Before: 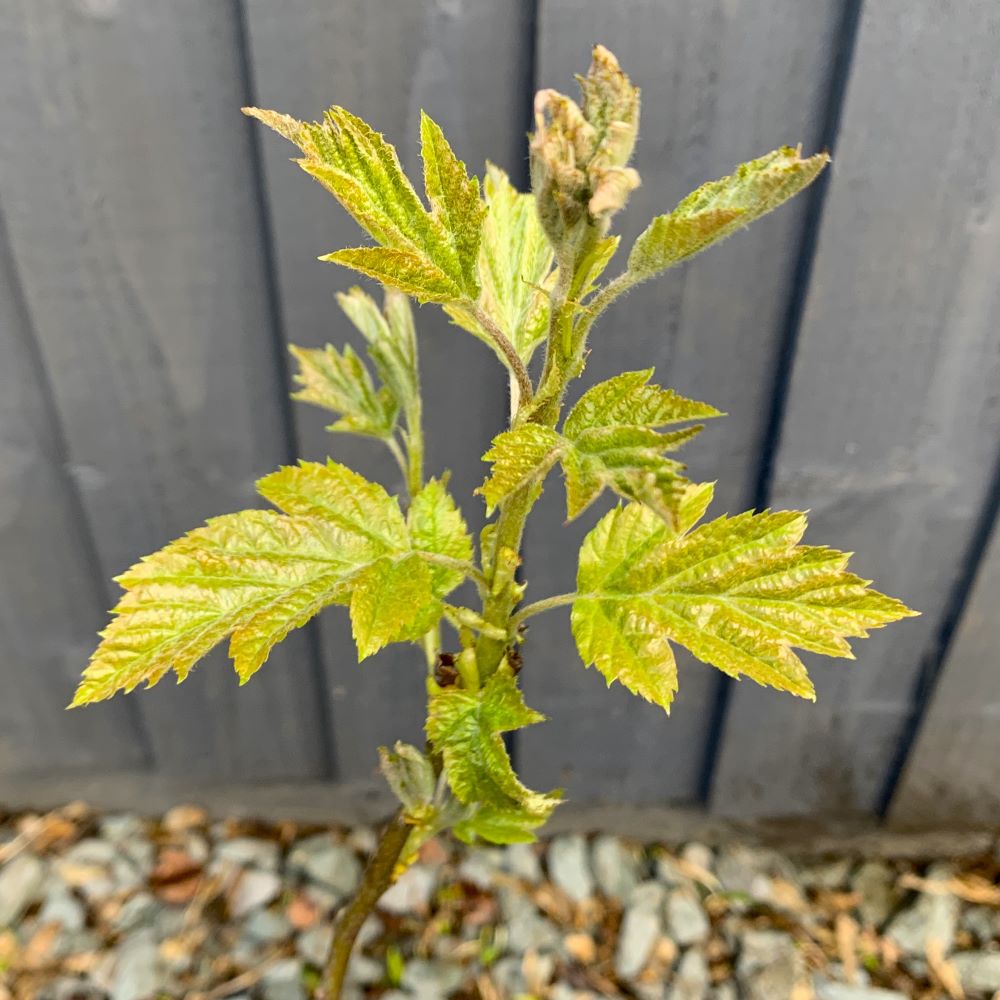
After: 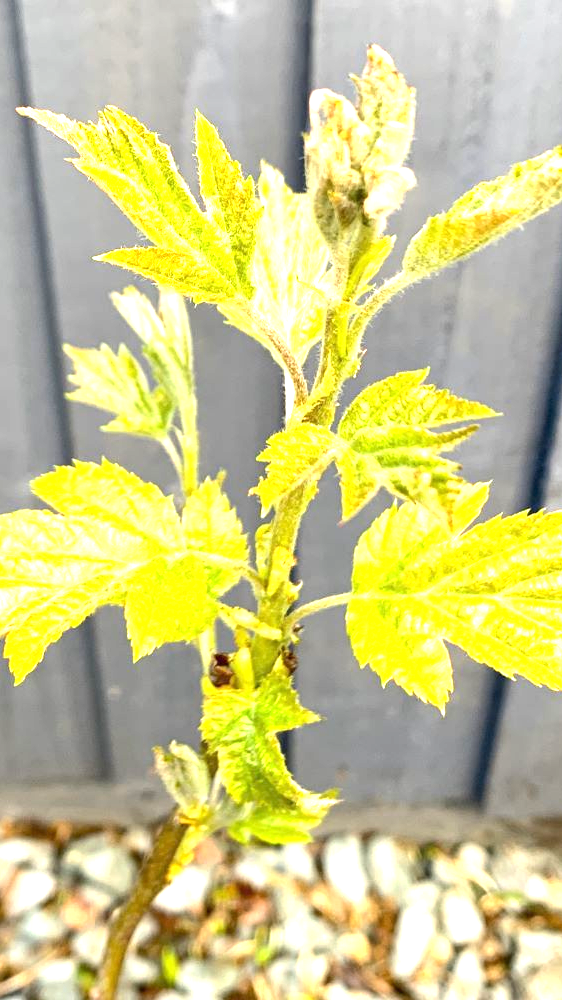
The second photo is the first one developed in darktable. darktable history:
crop and rotate: left 22.516%, right 21.234%
exposure: black level correction 0, exposure 1.45 EV, compensate exposure bias true, compensate highlight preservation false
